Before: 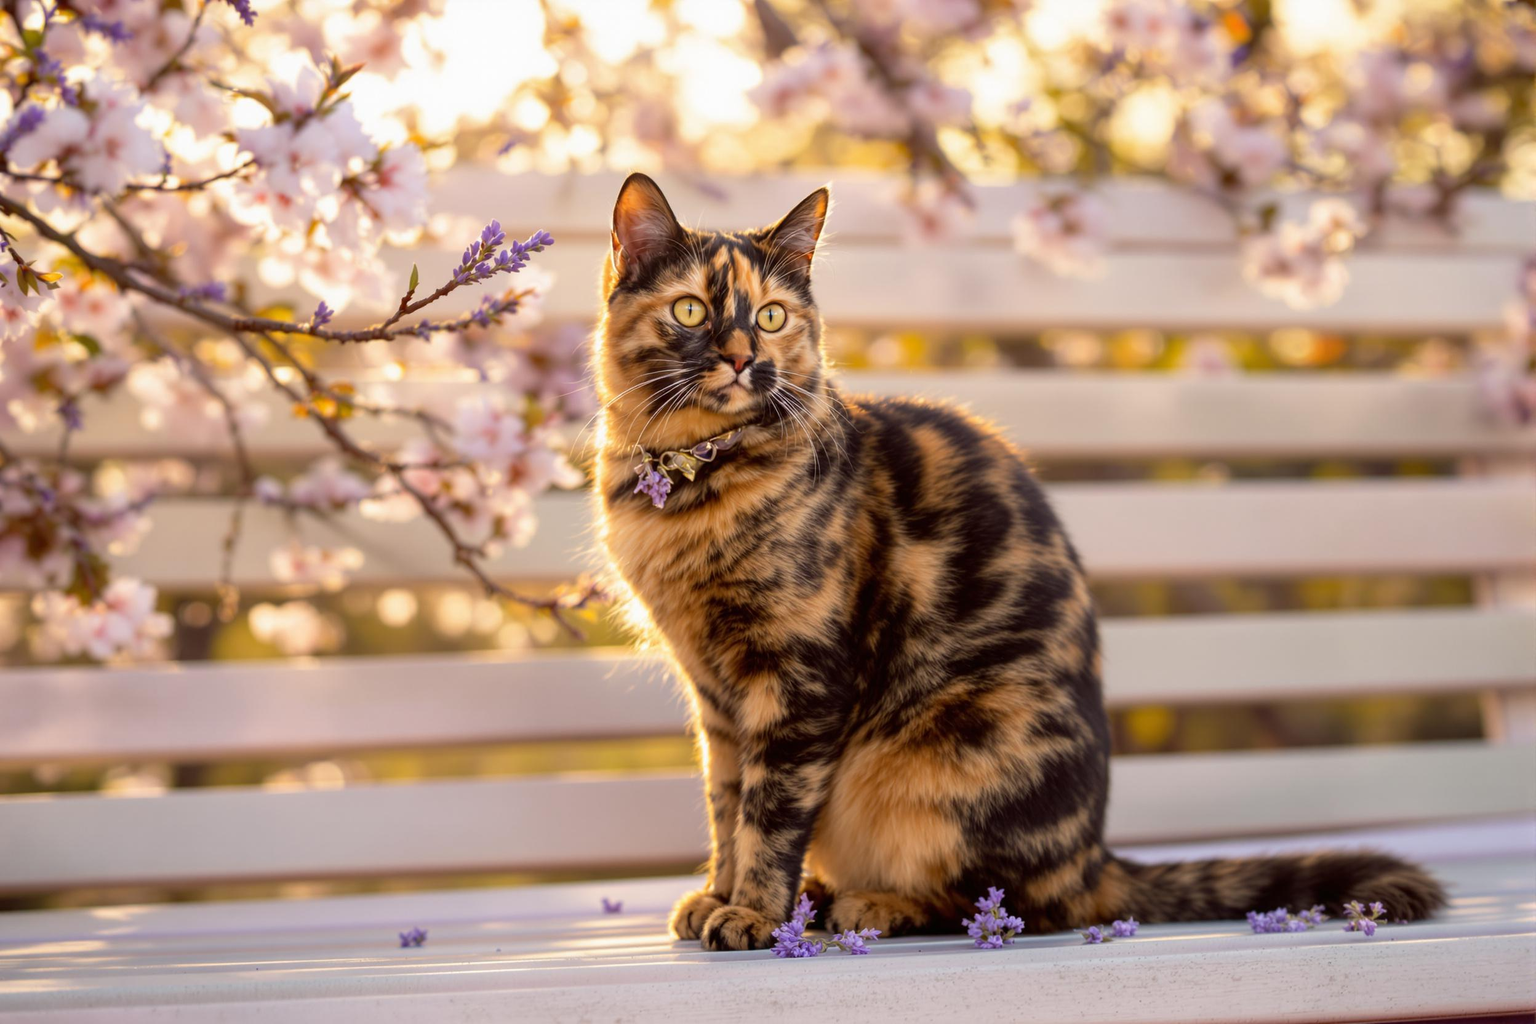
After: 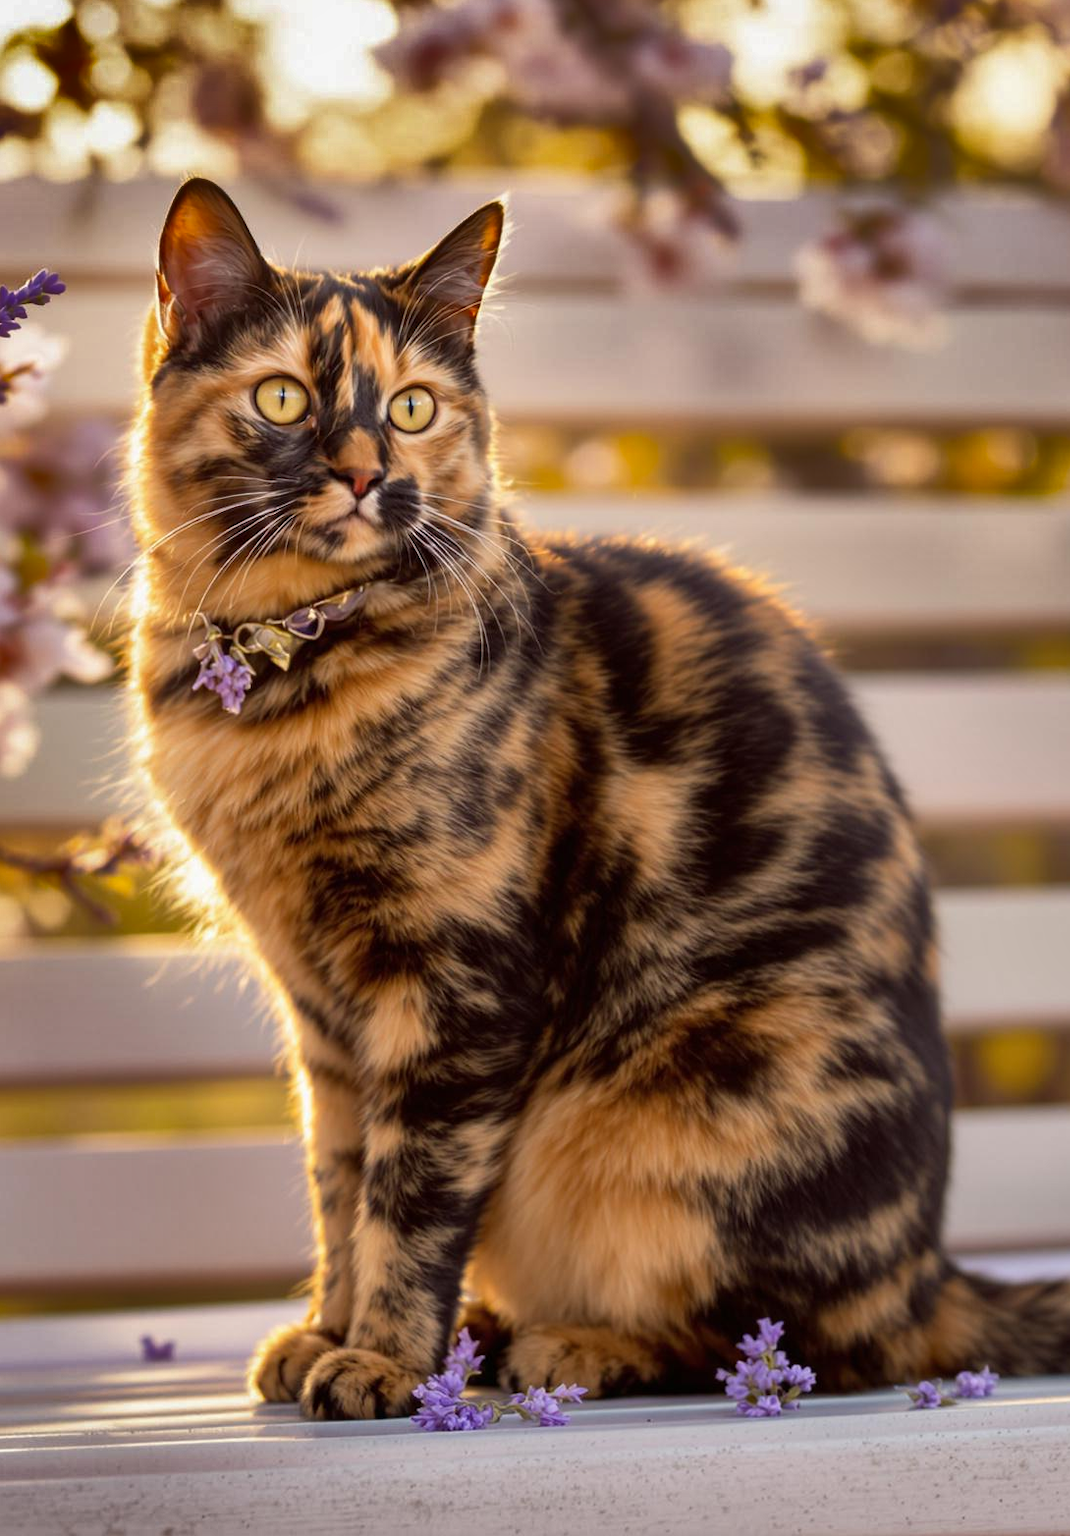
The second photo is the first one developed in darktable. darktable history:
crop: left 33.451%, top 5.994%, right 22.876%
shadows and highlights: shadows 17.94, highlights -83.2, soften with gaussian
